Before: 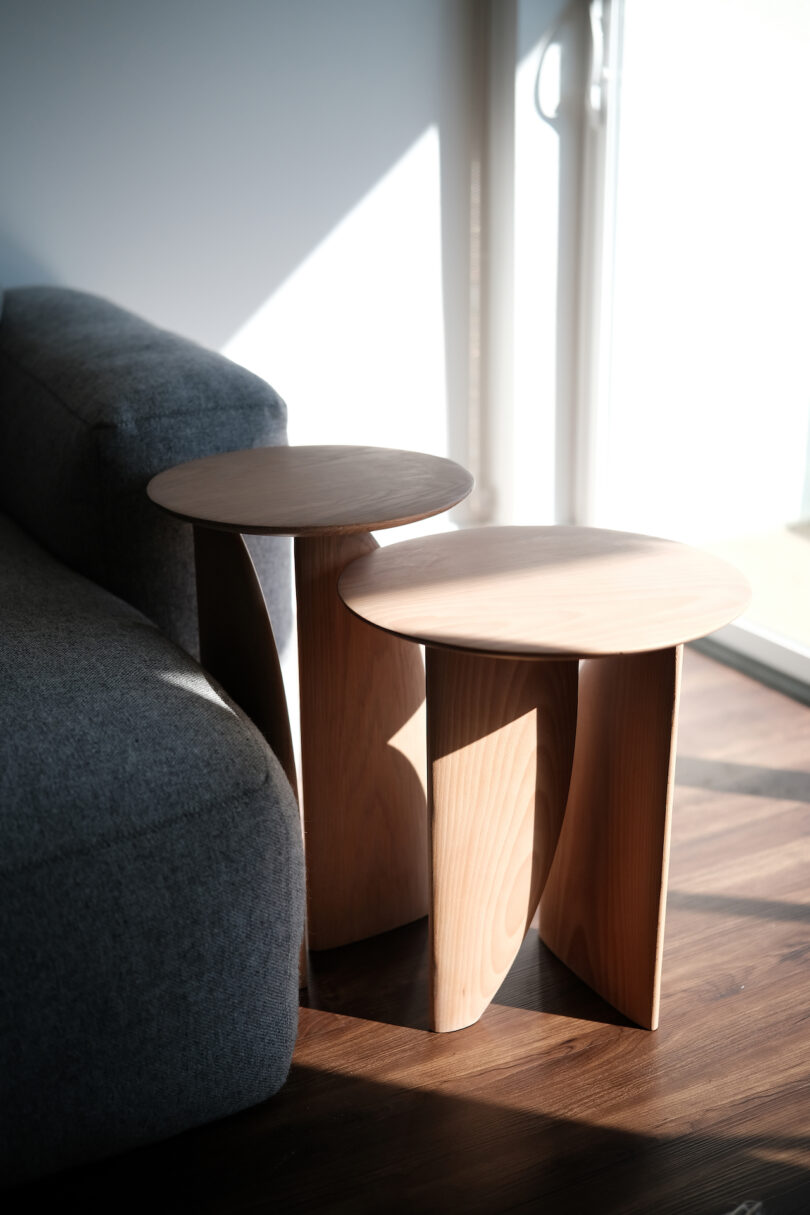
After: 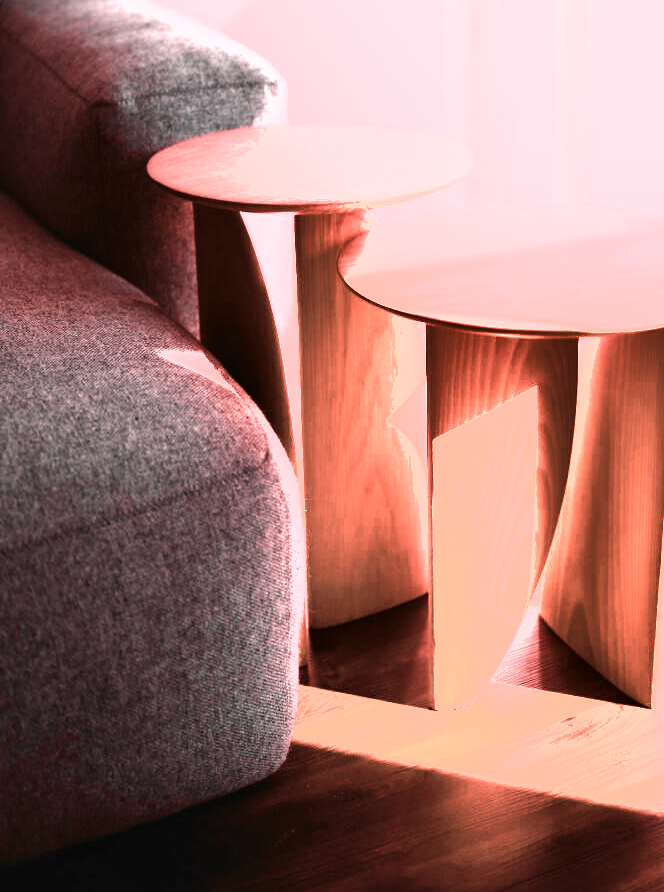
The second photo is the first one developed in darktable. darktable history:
crop: top 26.531%, right 17.959%
color zones: curves: ch1 [(0, 0.006) (0.094, 0.285) (0.171, 0.001) (0.429, 0.001) (0.571, 0.003) (0.714, 0.004) (0.857, 0.004) (1, 0.006)]
color balance: mode lift, gamma, gain (sRGB), lift [1.04, 1, 1, 0.97], gamma [1.01, 1, 1, 0.97], gain [0.96, 1, 1, 0.97]
shadows and highlights: low approximation 0.01, soften with gaussian
color balance rgb: shadows lift › luminance -20%, power › hue 72.24°, highlights gain › luminance 15%, global offset › hue 171.6°, perceptual saturation grading › global saturation 14.09%, perceptual saturation grading › highlights -25%, perceptual saturation grading › shadows 25%, global vibrance 25%, contrast 10%
white balance: red 4.26, blue 1.802
color correction: highlights a* -4.98, highlights b* -3.76, shadows a* 3.83, shadows b* 4.08
